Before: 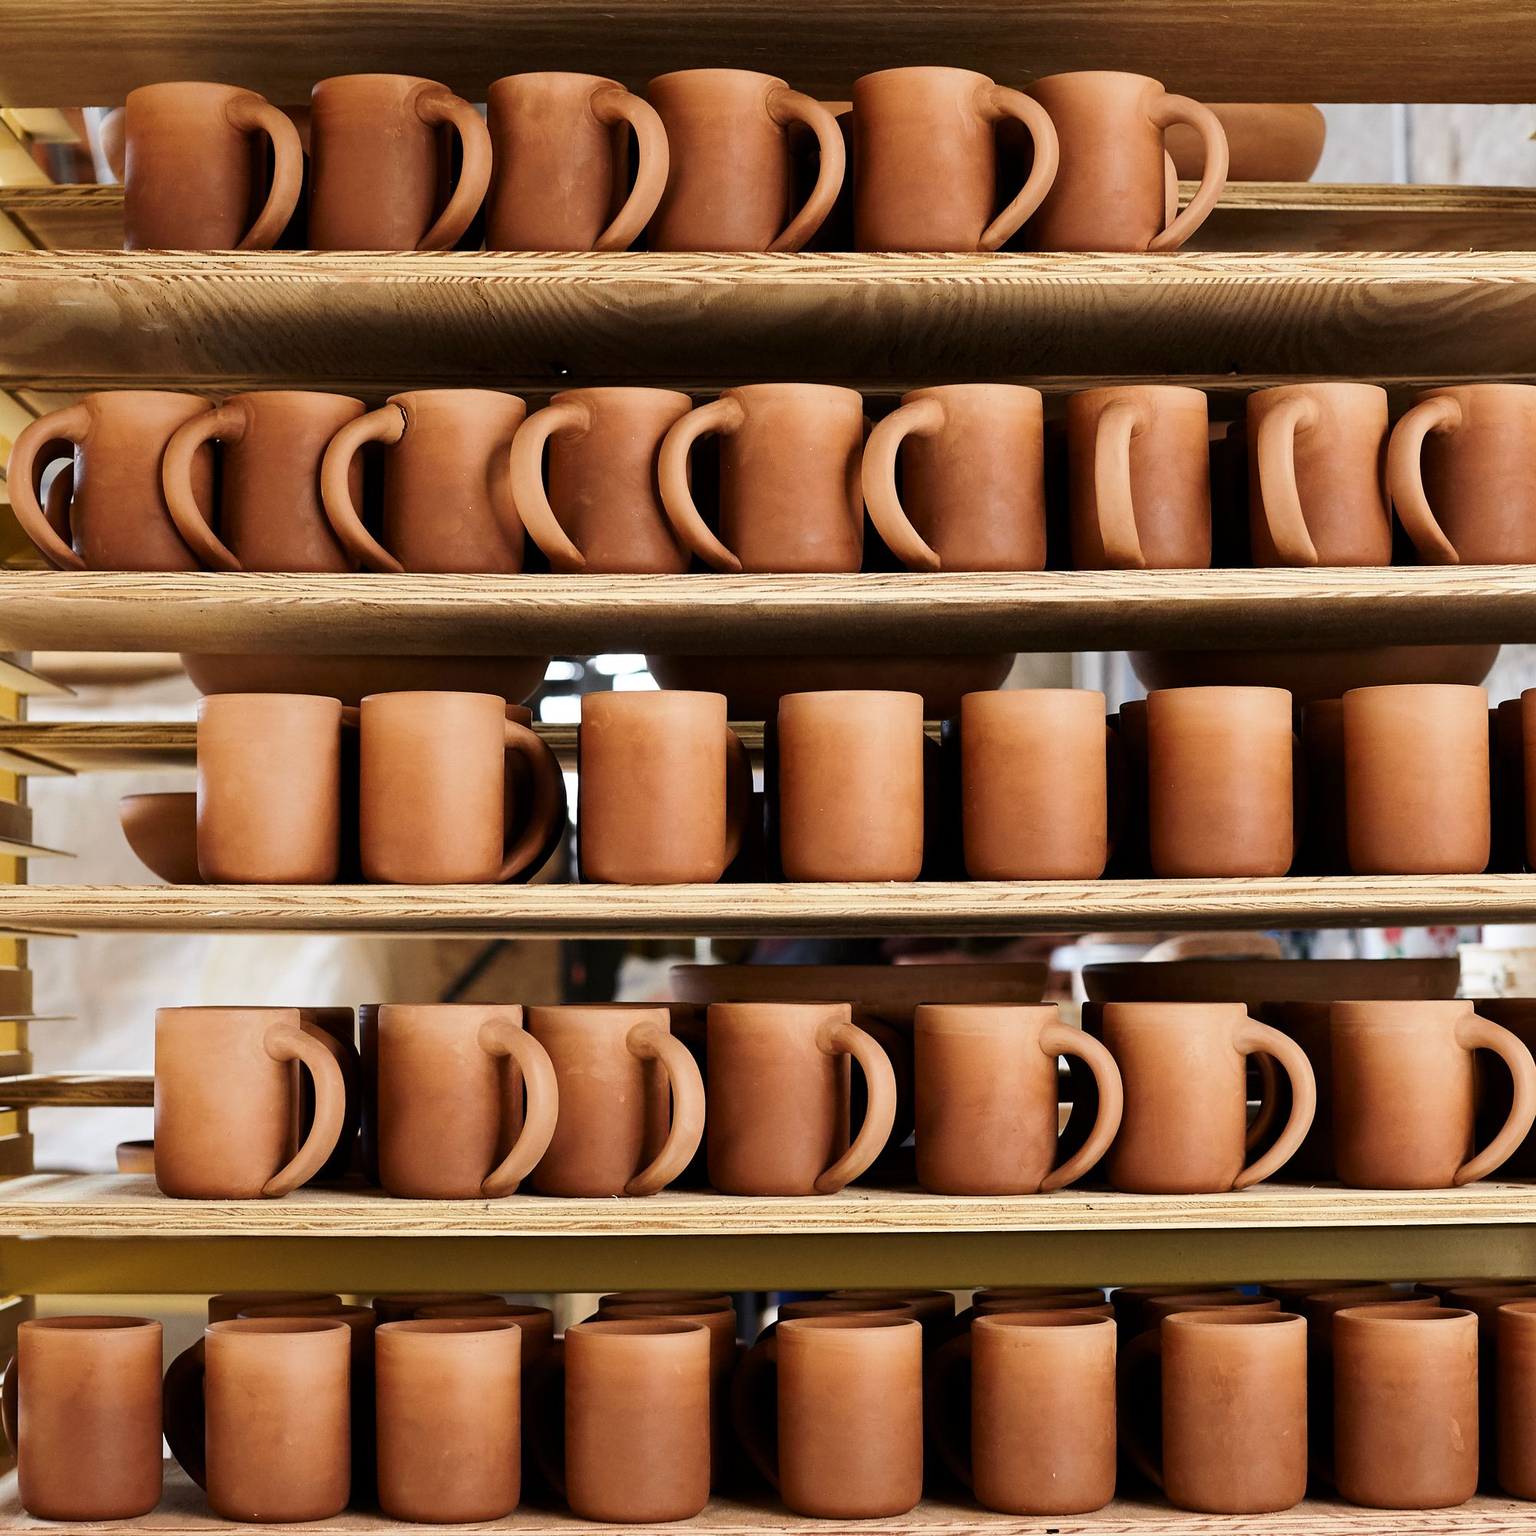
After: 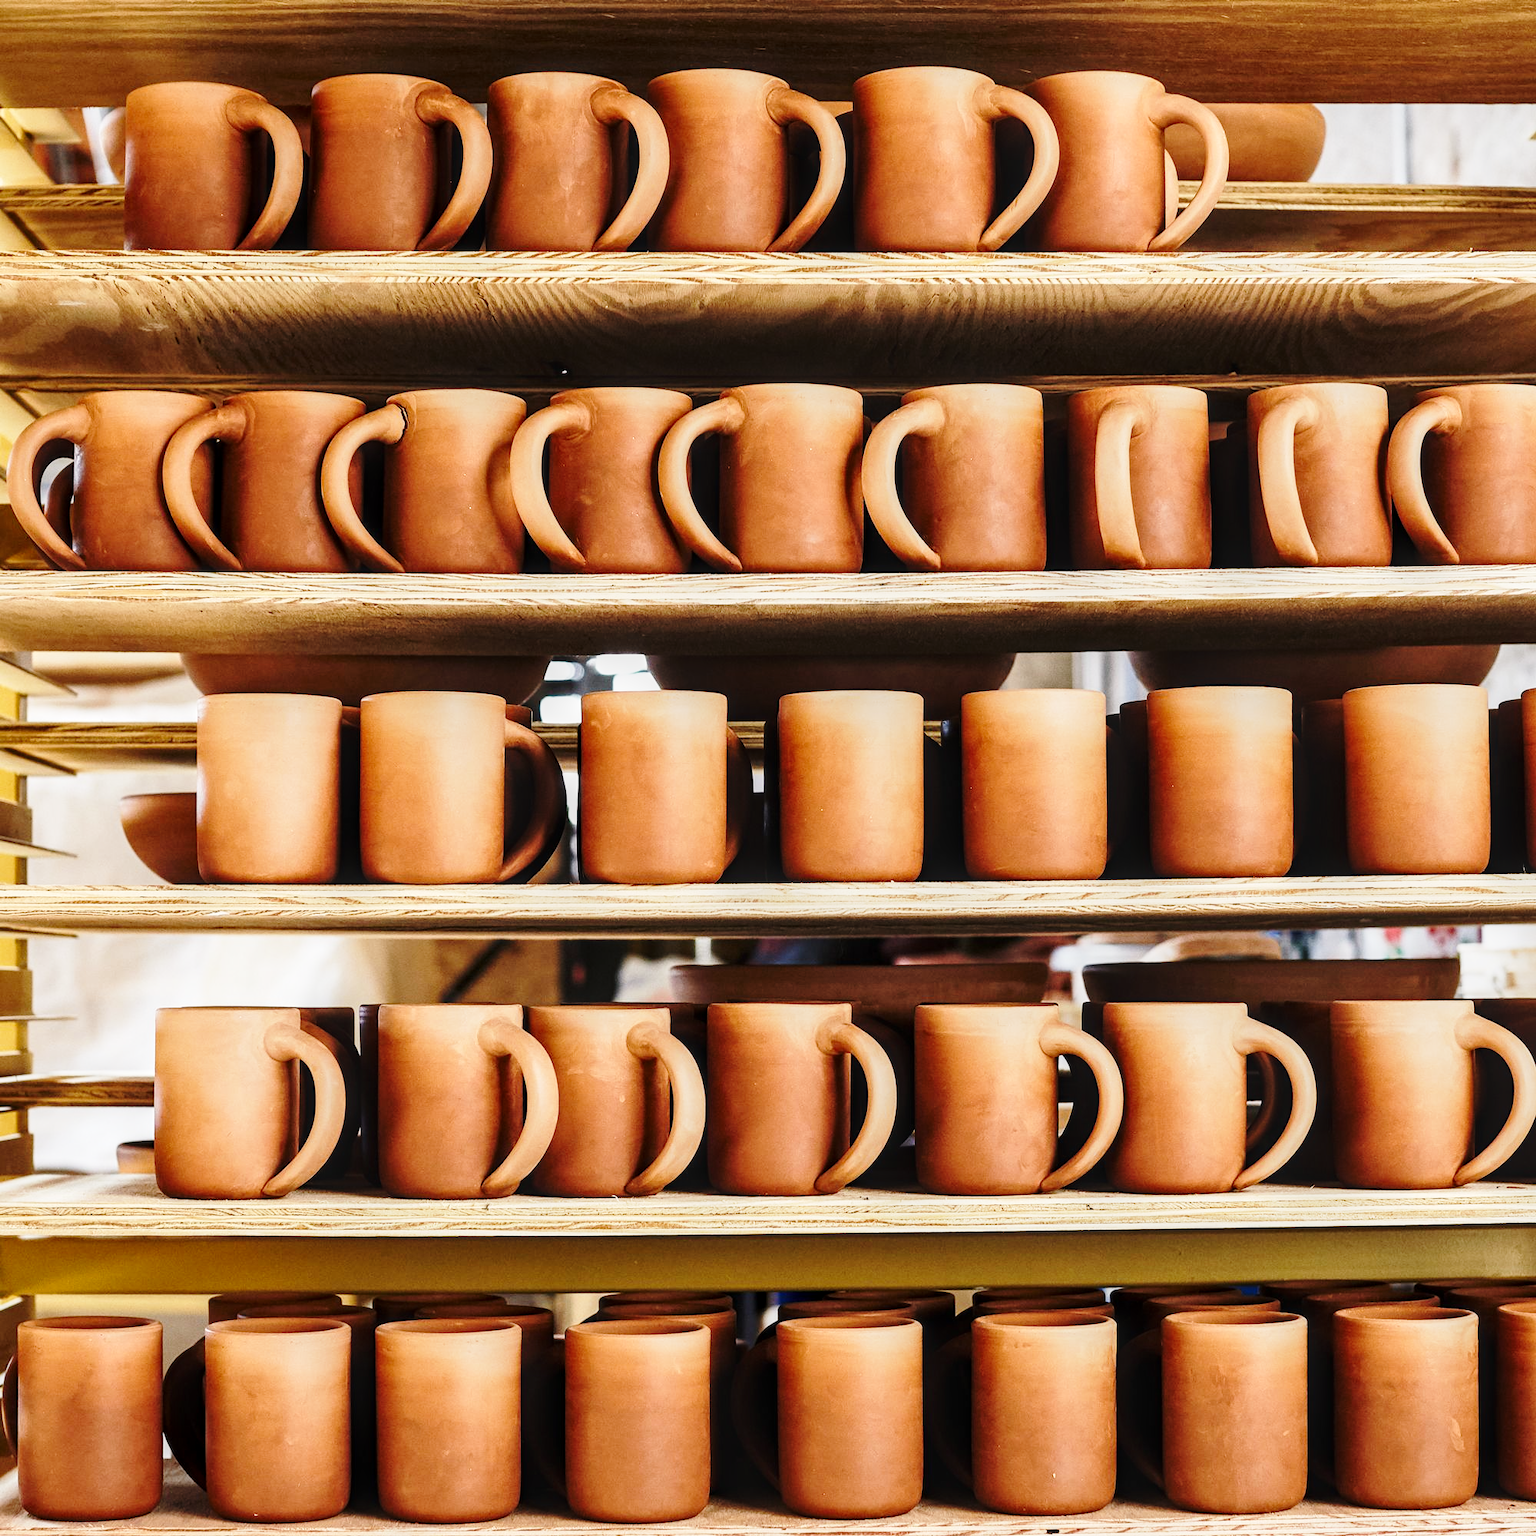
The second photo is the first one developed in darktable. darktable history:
local contrast: on, module defaults
color correction: highlights b* 0.01, saturation 0.976
base curve: curves: ch0 [(0, 0) (0.028, 0.03) (0.121, 0.232) (0.46, 0.748) (0.859, 0.968) (1, 1)], preserve colors none
